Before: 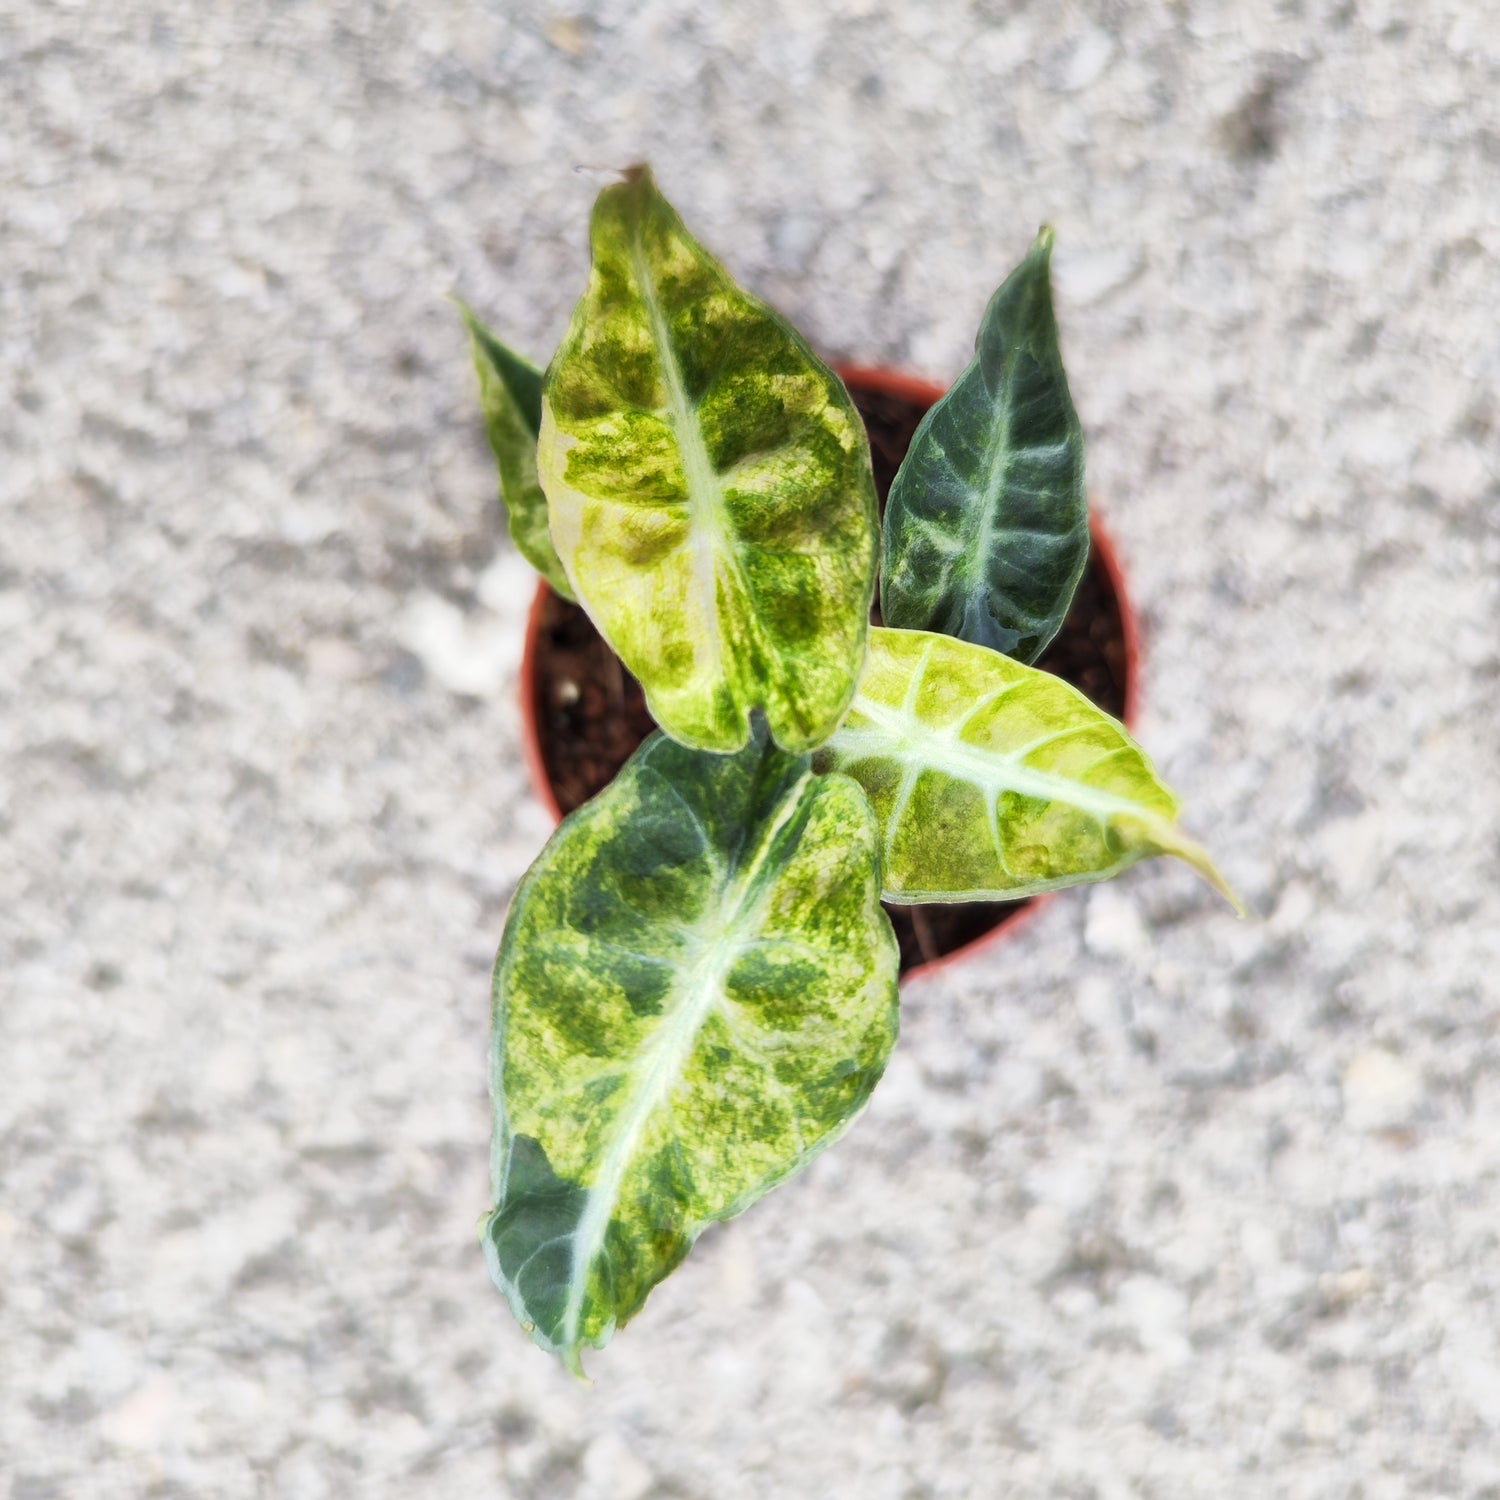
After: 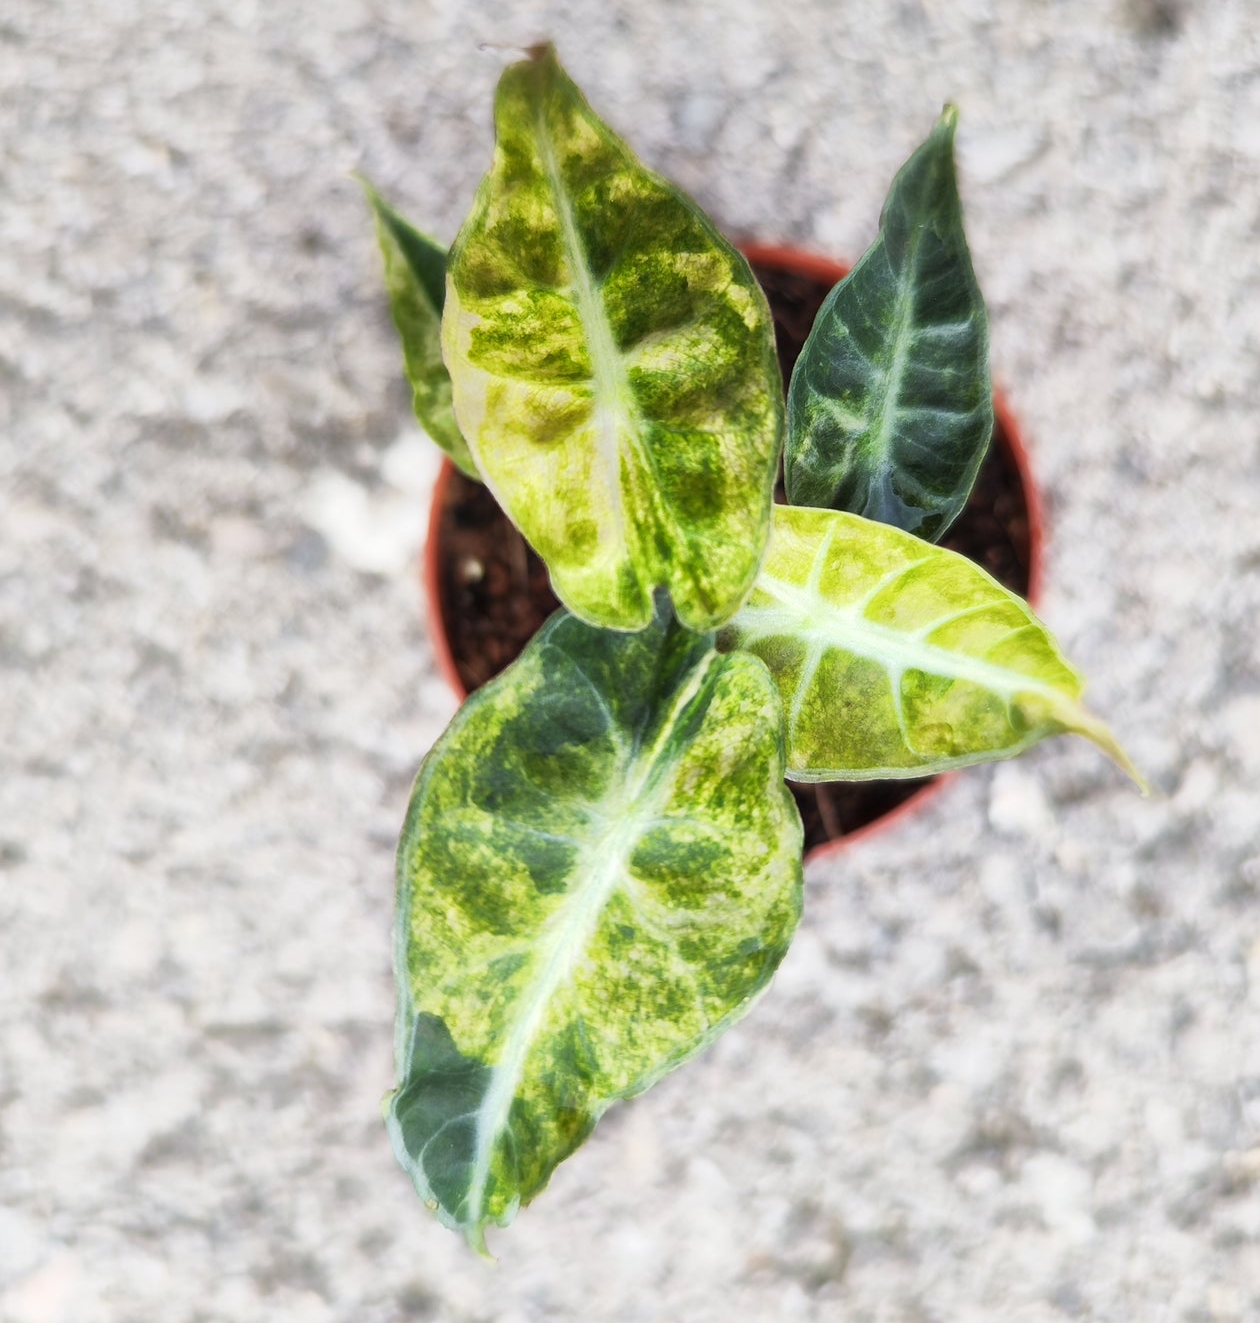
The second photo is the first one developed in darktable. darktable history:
bloom: size 9%, threshold 100%, strength 7%
crop: left 6.446%, top 8.188%, right 9.538%, bottom 3.548%
